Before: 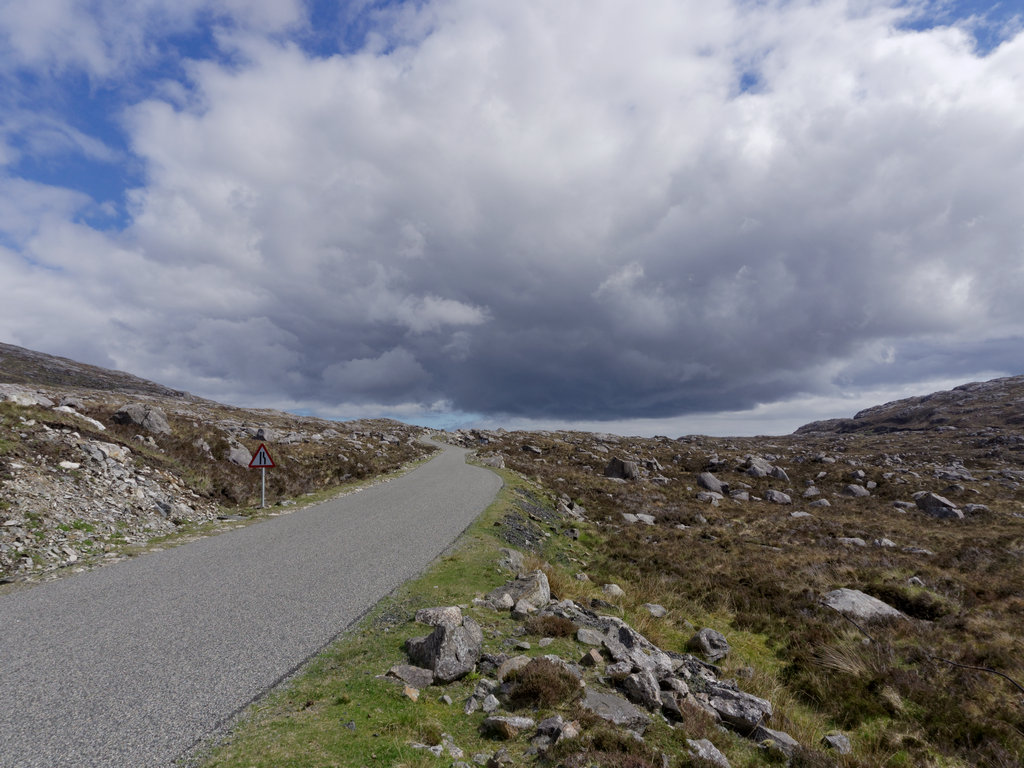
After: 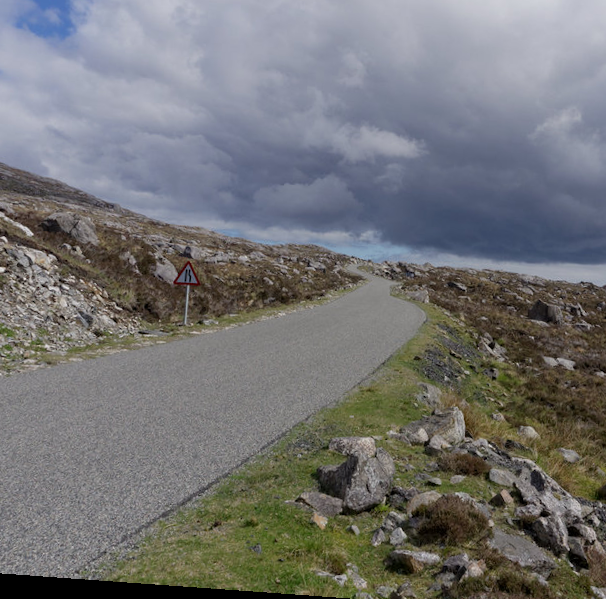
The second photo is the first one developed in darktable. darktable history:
crop: left 8.966%, top 23.852%, right 34.699%, bottom 4.703%
rotate and perspective: rotation 4.1°, automatic cropping off
